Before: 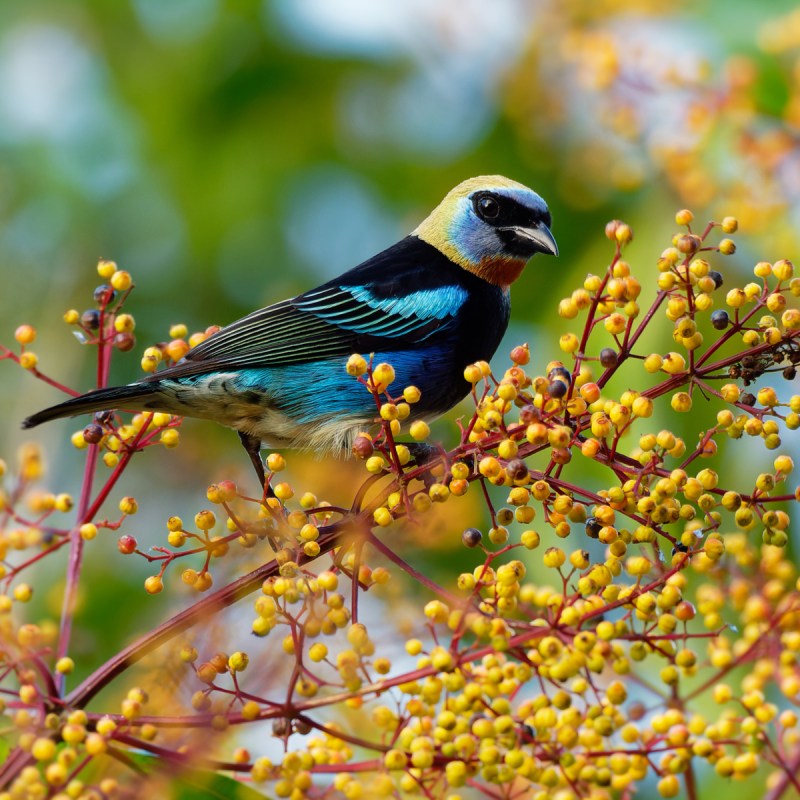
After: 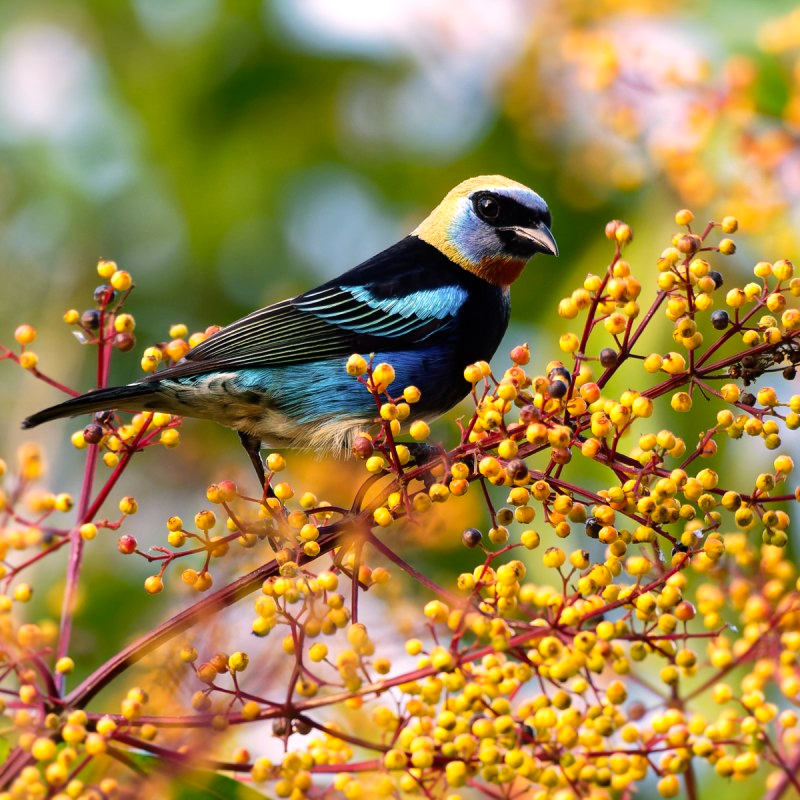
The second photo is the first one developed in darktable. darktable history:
tone equalizer: -8 EV -0.397 EV, -7 EV -0.406 EV, -6 EV -0.358 EV, -5 EV -0.234 EV, -3 EV 0.212 EV, -2 EV 0.359 EV, -1 EV 0.38 EV, +0 EV 0.422 EV, edges refinement/feathering 500, mask exposure compensation -1.57 EV, preserve details no
color correction: highlights a* 12.54, highlights b* 5.51
